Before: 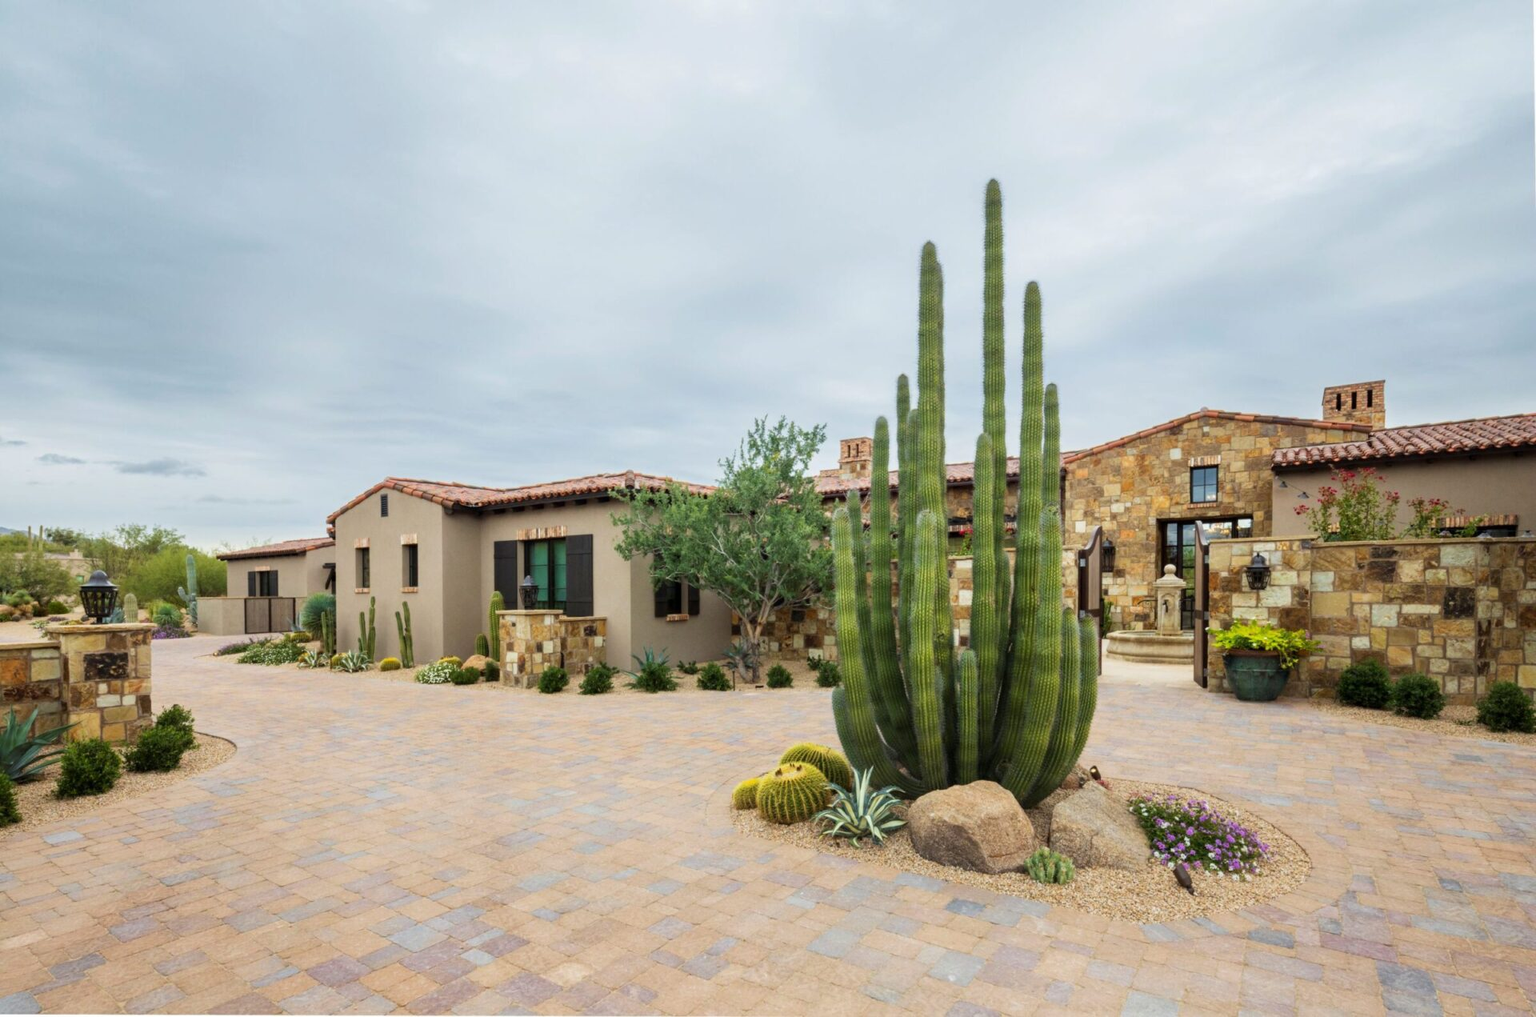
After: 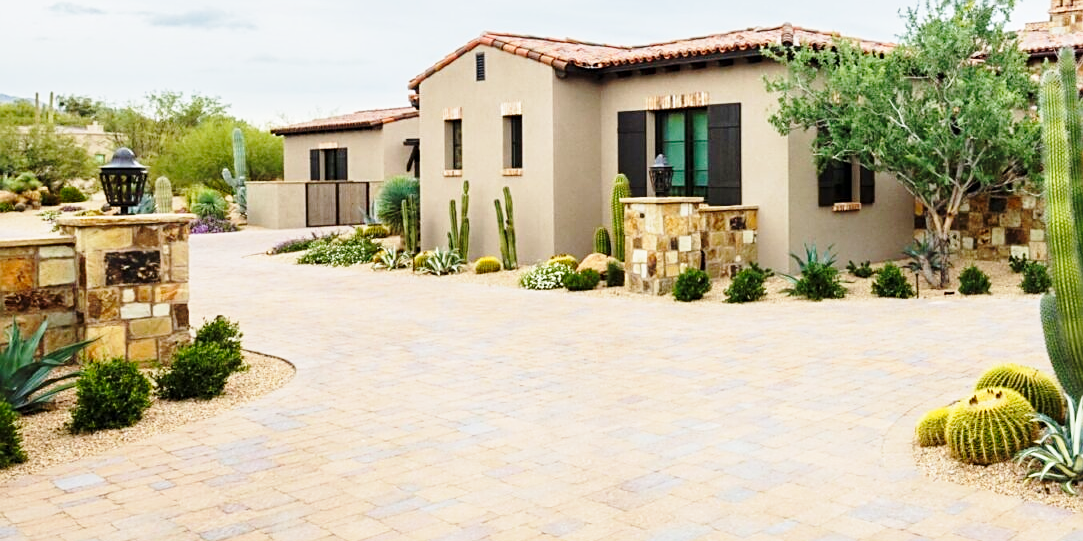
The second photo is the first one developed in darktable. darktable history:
crop: top 44.483%, right 43.593%, bottom 12.892%
sharpen: on, module defaults
white balance: red 1, blue 1
base curve: curves: ch0 [(0, 0) (0.028, 0.03) (0.121, 0.232) (0.46, 0.748) (0.859, 0.968) (1, 1)], preserve colors none
